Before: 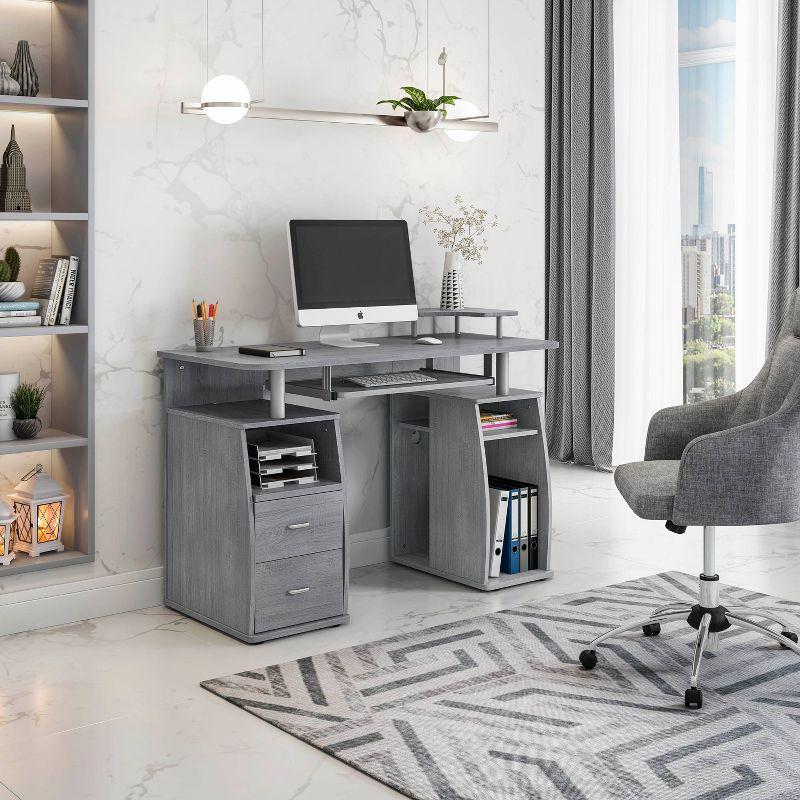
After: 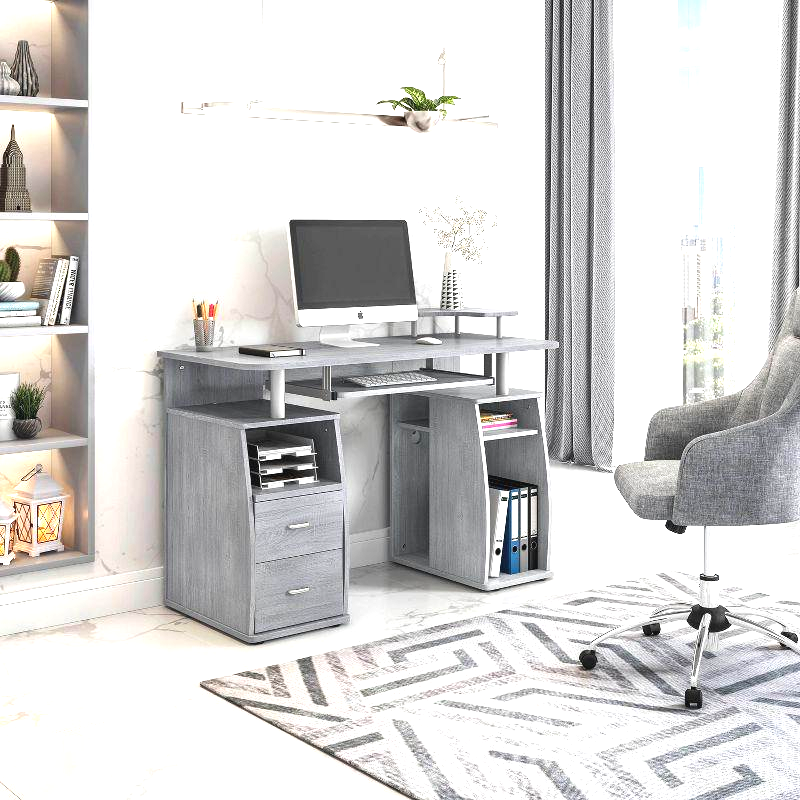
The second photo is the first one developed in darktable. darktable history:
exposure: black level correction -0.002, exposure 1.115 EV, compensate exposure bias true, compensate highlight preservation false
